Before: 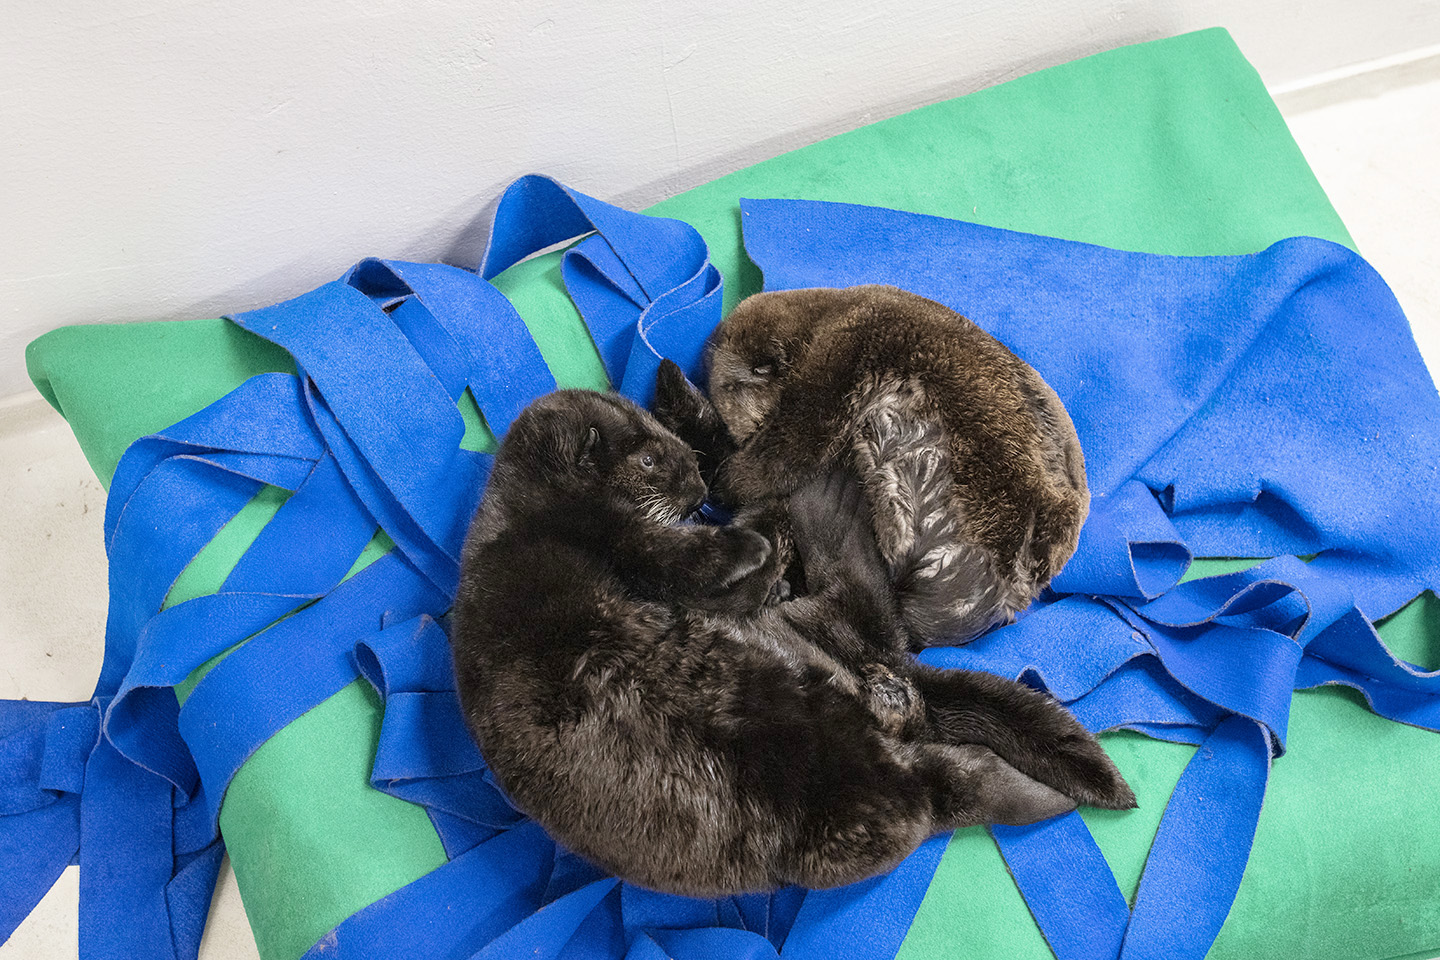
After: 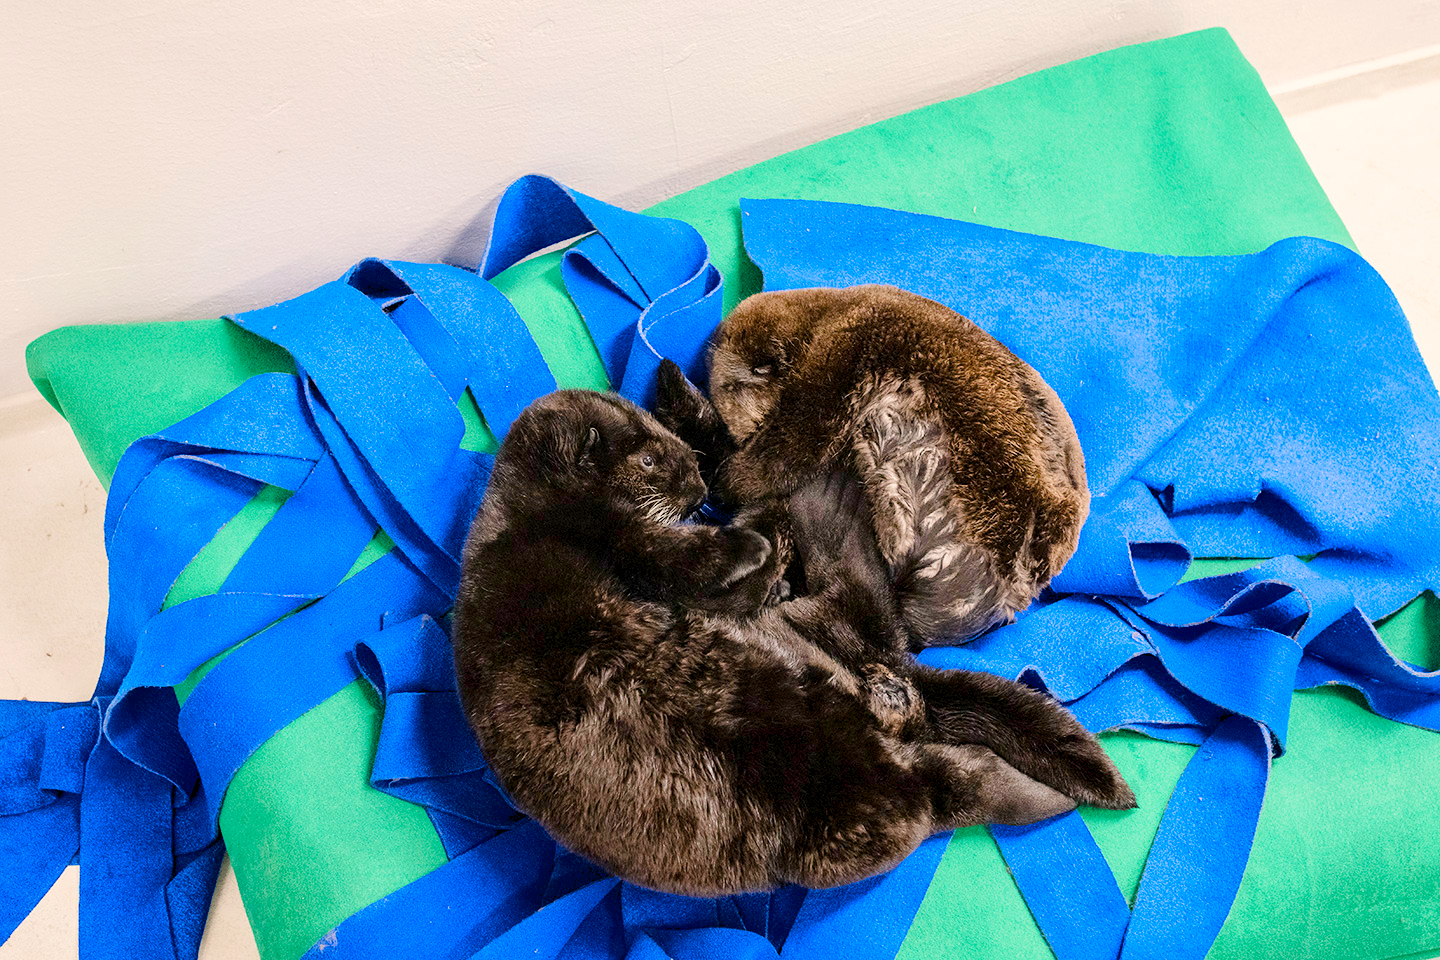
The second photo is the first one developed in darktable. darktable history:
color balance rgb: highlights gain › chroma 3.05%, highlights gain › hue 60.11°, global offset › luminance -0.291%, global offset › hue 261.91°, perceptual saturation grading › global saturation 25.152%, perceptual saturation grading › highlights -50.244%, perceptual saturation grading › shadows 30.315%, global vibrance 20%
tone curve: curves: ch0 [(0, 0) (0.003, 0.02) (0.011, 0.023) (0.025, 0.028) (0.044, 0.045) (0.069, 0.063) (0.1, 0.09) (0.136, 0.122) (0.177, 0.166) (0.224, 0.223) (0.277, 0.297) (0.335, 0.384) (0.399, 0.461) (0.468, 0.549) (0.543, 0.632) (0.623, 0.705) (0.709, 0.772) (0.801, 0.844) (0.898, 0.91) (1, 1)], color space Lab, linked channels
